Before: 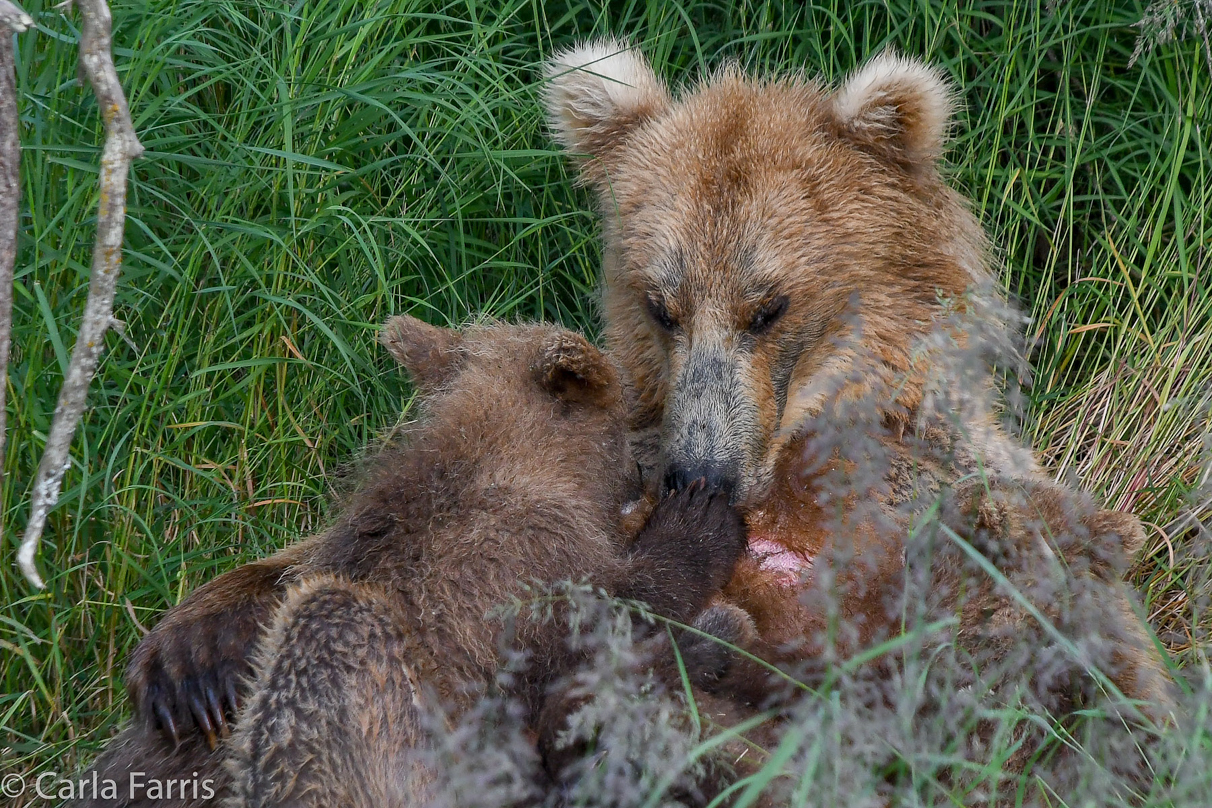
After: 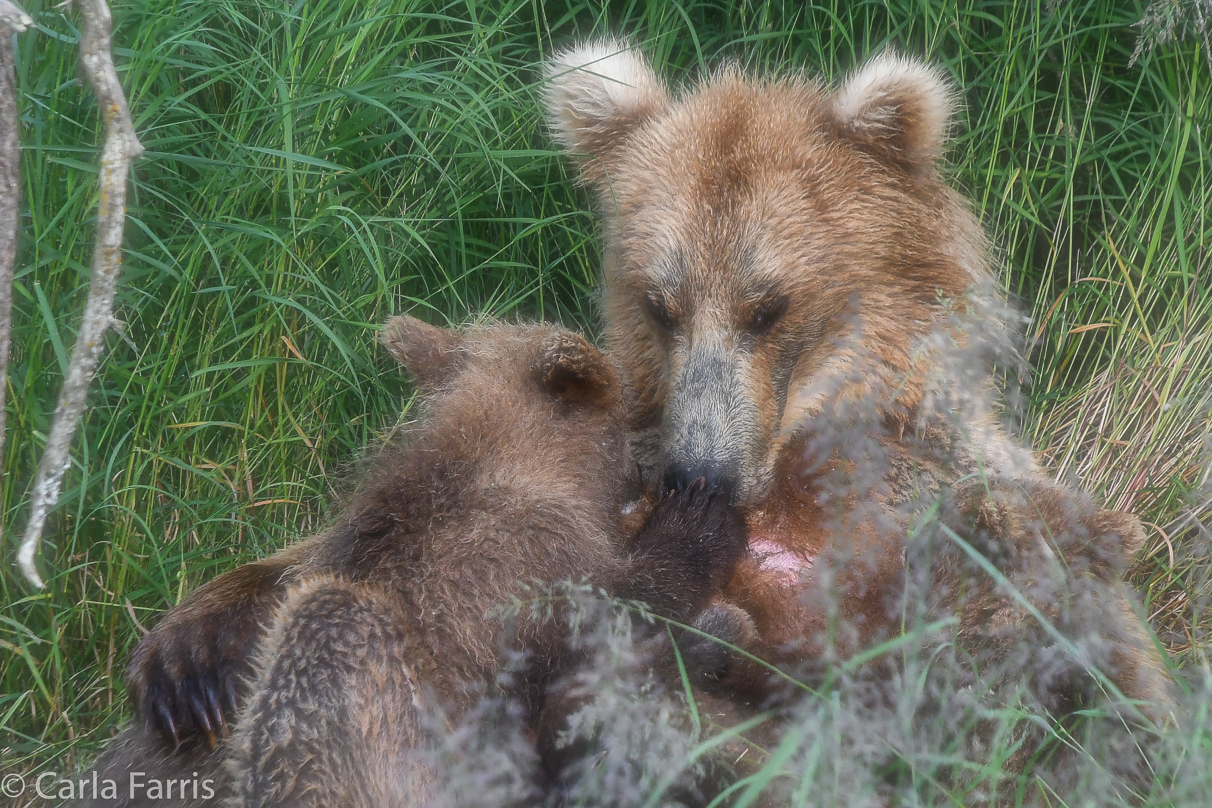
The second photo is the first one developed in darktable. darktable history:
soften: size 60.24%, saturation 65.46%, brightness 0.506 EV, mix 25.7%
exposure: exposure 0.2 EV, compensate highlight preservation false
local contrast: mode bilateral grid, contrast 20, coarseness 50, detail 120%, midtone range 0.2
